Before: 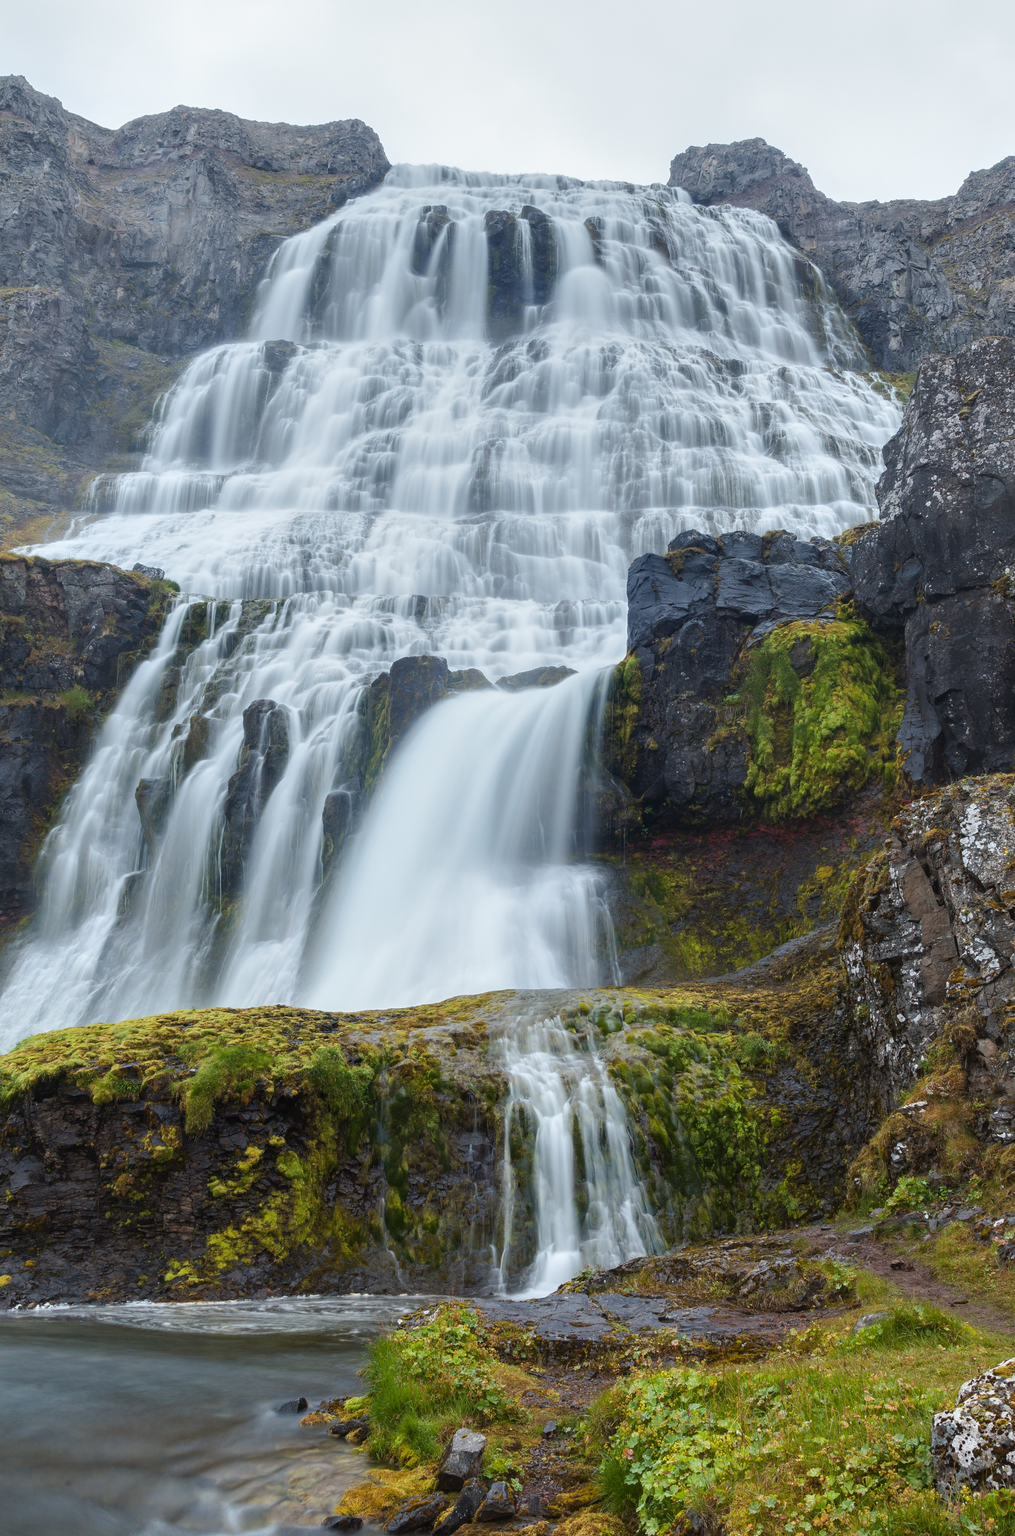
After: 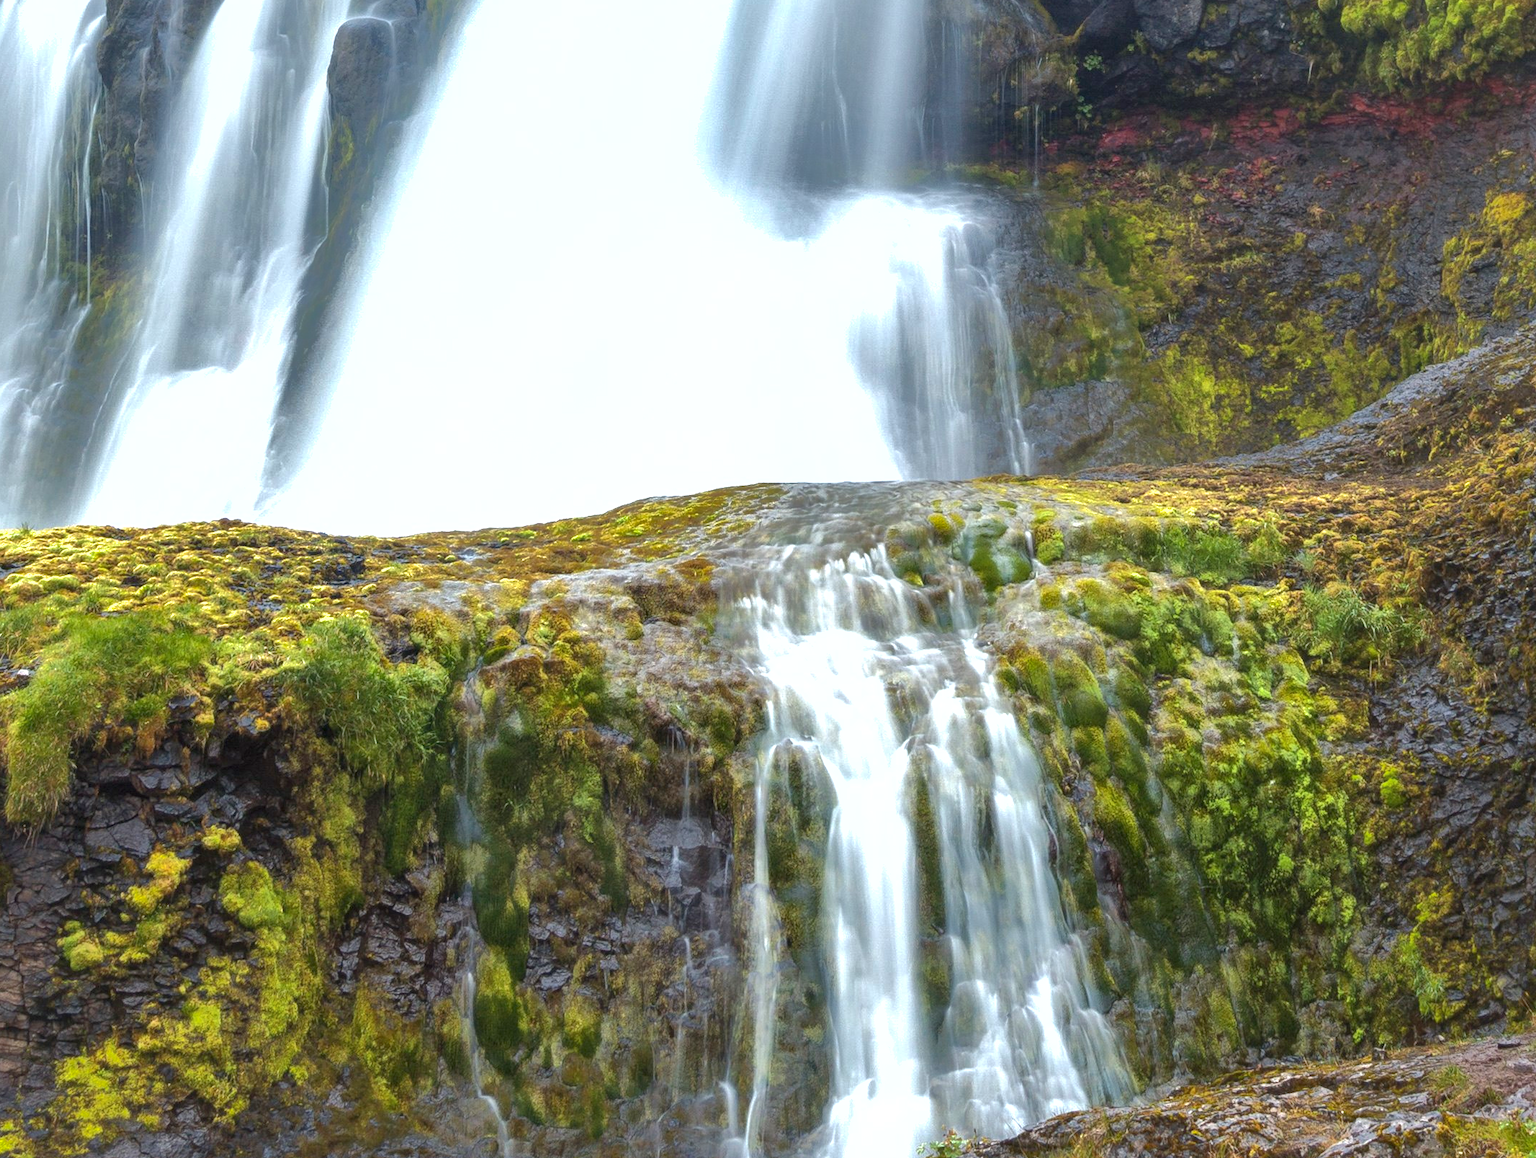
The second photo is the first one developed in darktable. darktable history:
crop: left 18.042%, top 51.02%, right 17.476%, bottom 16.826%
shadows and highlights: highlights -59.83, highlights color adjustment 32.43%
exposure: black level correction 0, exposure 1.001 EV, compensate exposure bias true, compensate highlight preservation false
local contrast: highlights 103%, shadows 102%, detail 119%, midtone range 0.2
